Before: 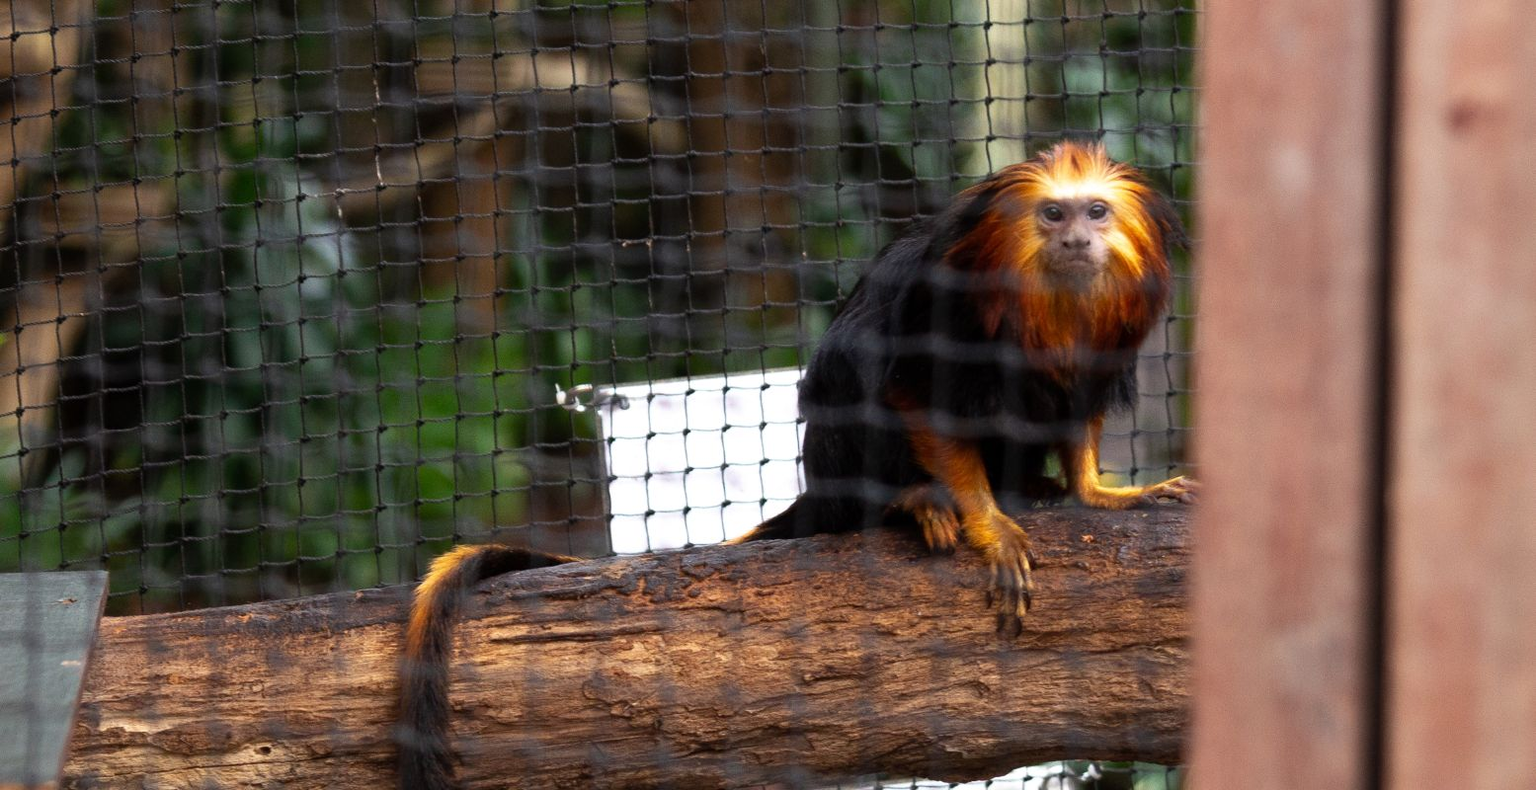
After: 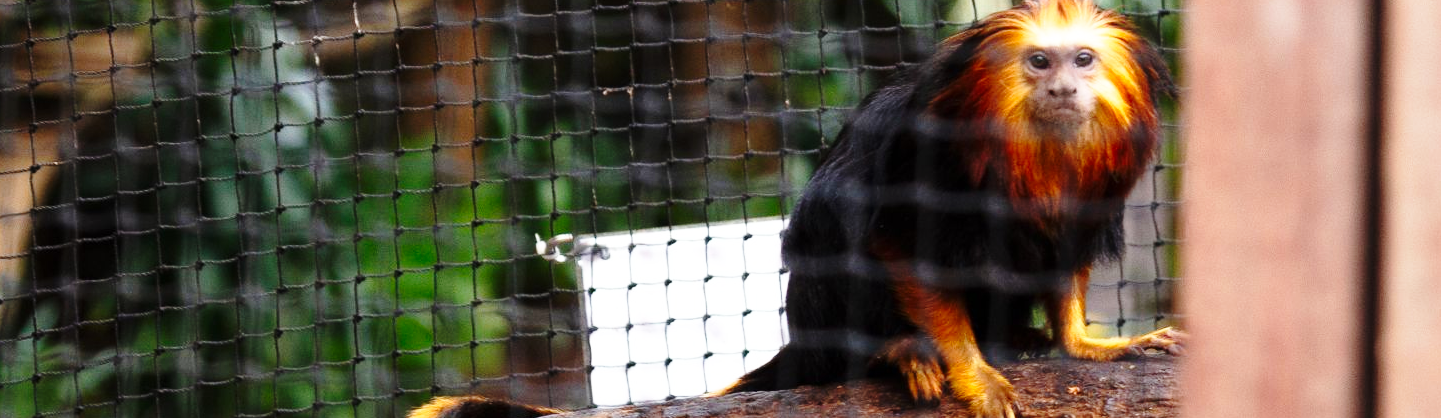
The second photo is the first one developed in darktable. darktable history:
base curve: curves: ch0 [(0, 0) (0.028, 0.03) (0.121, 0.232) (0.46, 0.748) (0.859, 0.968) (1, 1)], preserve colors none
crop: left 1.792%, top 19.425%, right 5.523%, bottom 28.21%
